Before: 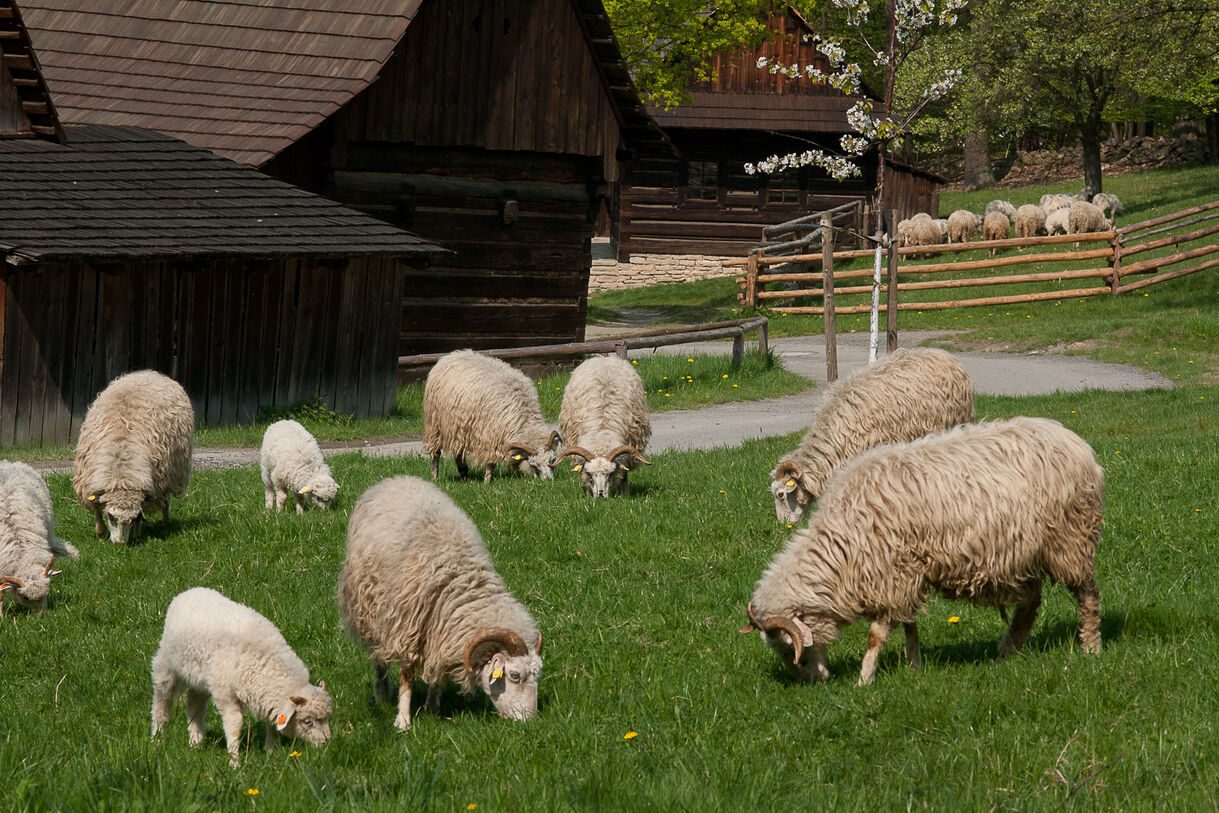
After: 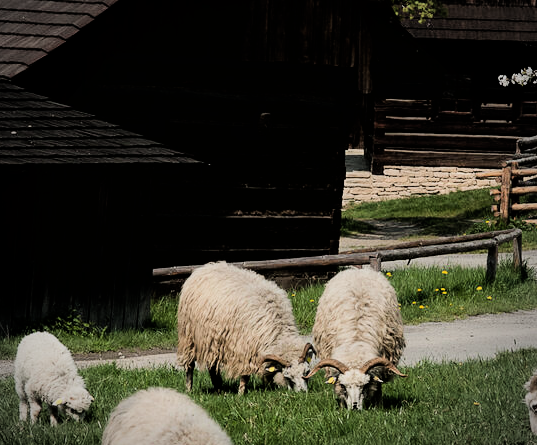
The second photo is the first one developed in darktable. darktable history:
crop: left 20.248%, top 10.86%, right 35.675%, bottom 34.321%
shadows and highlights: radius 337.17, shadows 29.01, soften with gaussian
filmic rgb: black relative exposure -5 EV, hardness 2.88, contrast 1.5
vignetting: width/height ratio 1.094
